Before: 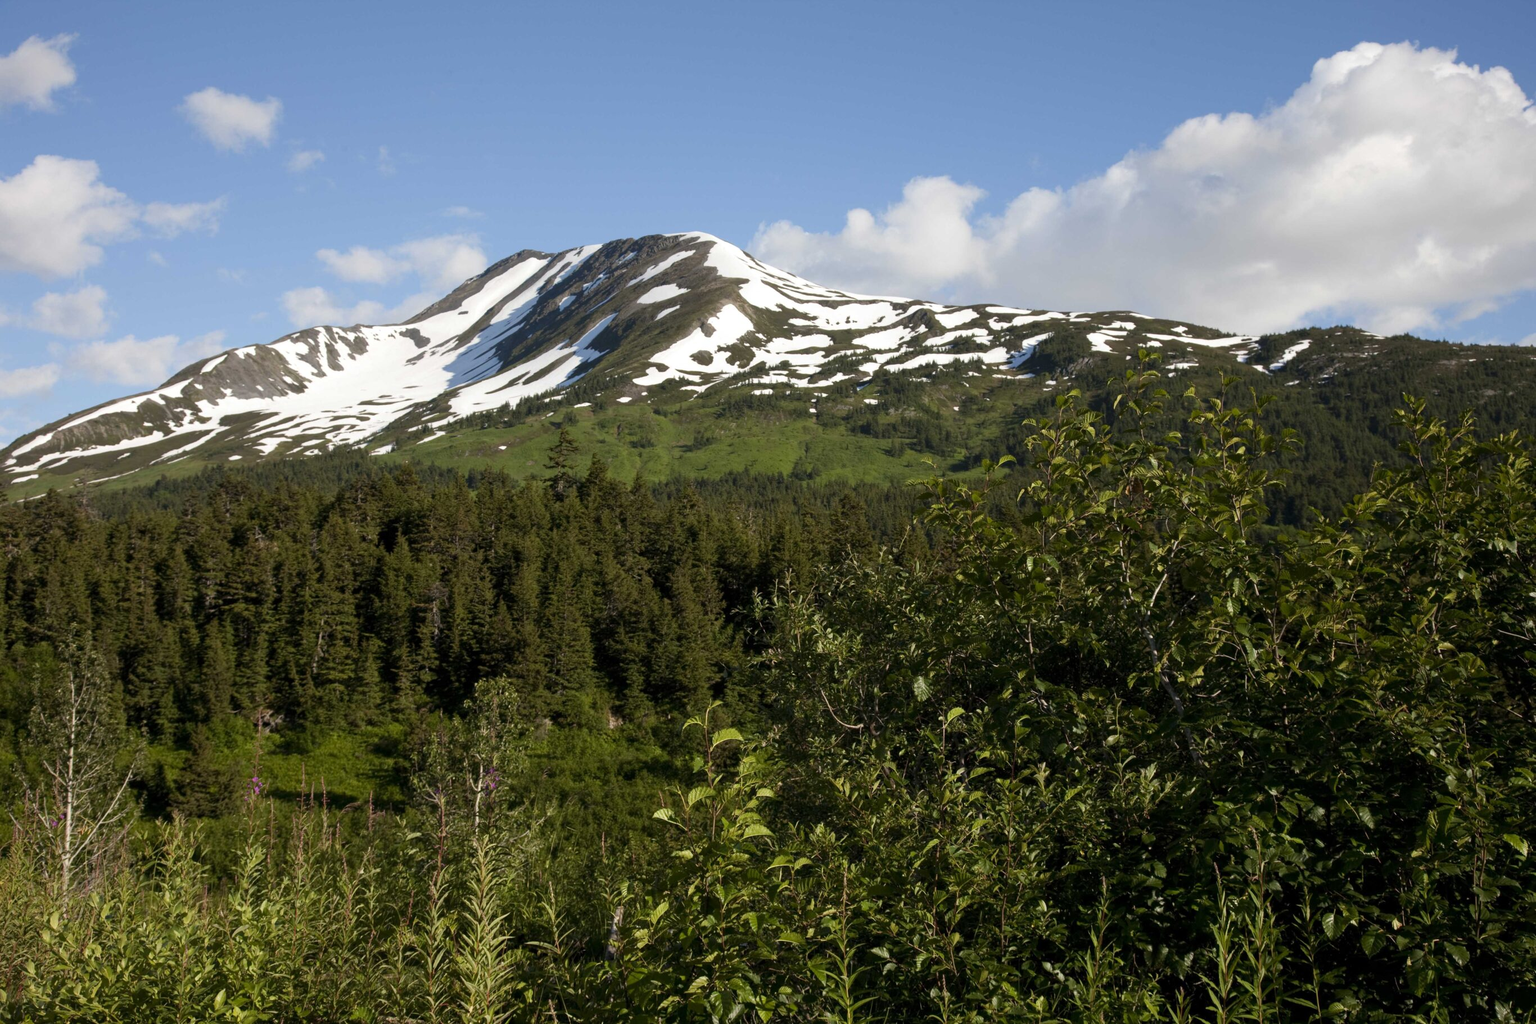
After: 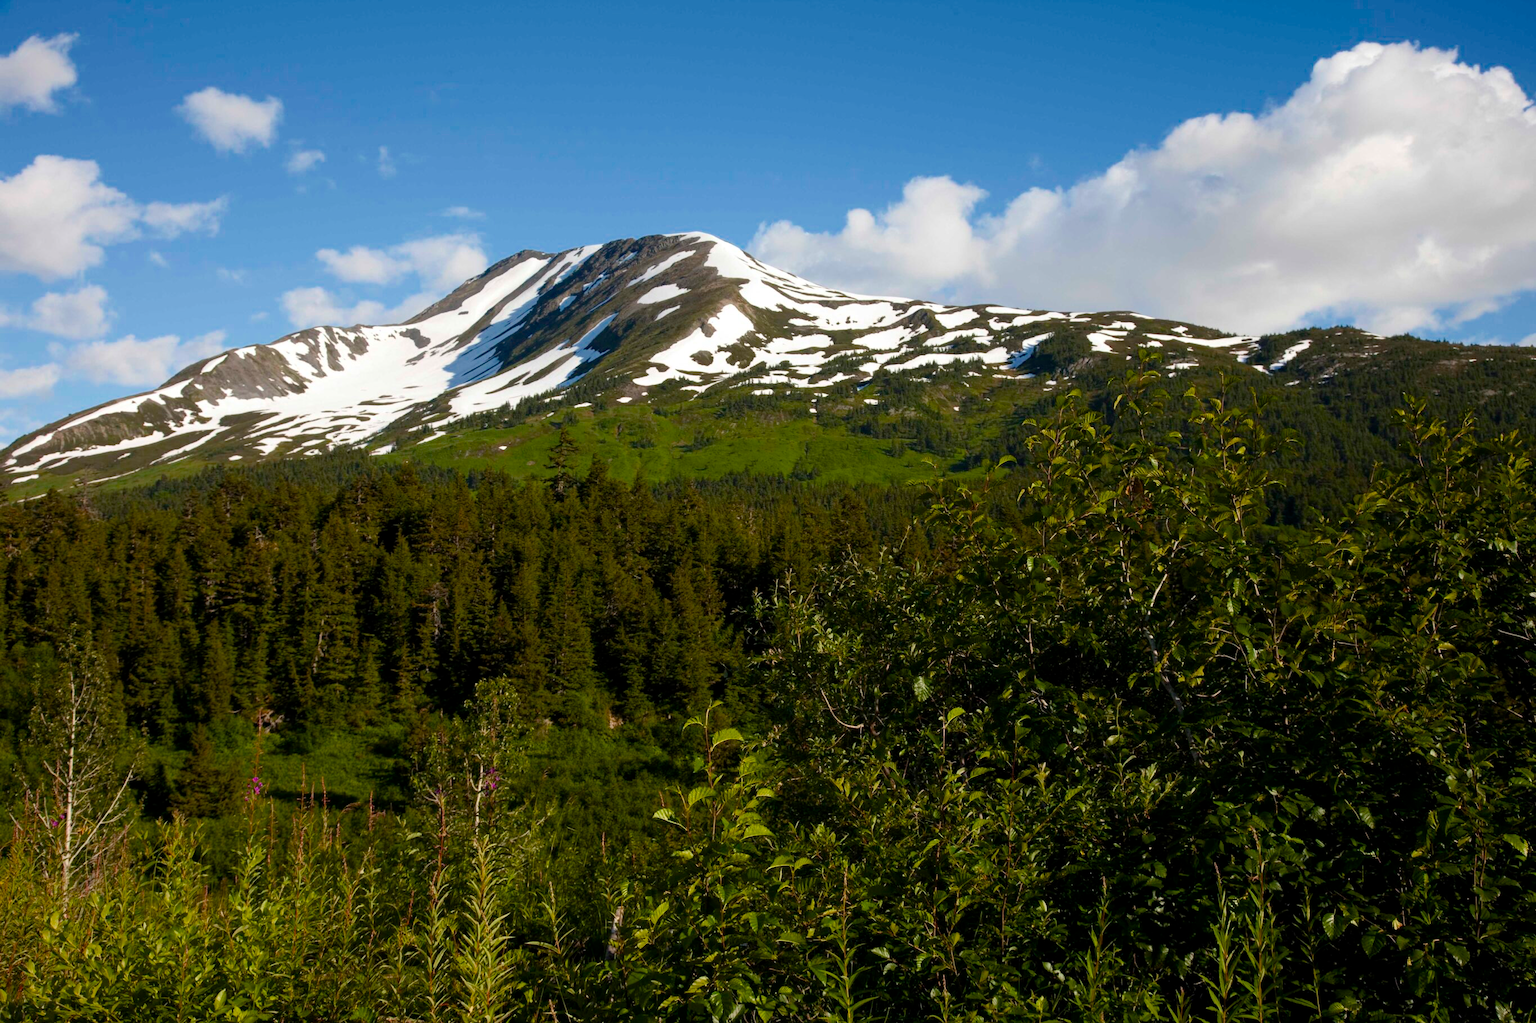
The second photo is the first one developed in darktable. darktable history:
color balance rgb: perceptual saturation grading › global saturation 25.823%, saturation formula JzAzBz (2021)
